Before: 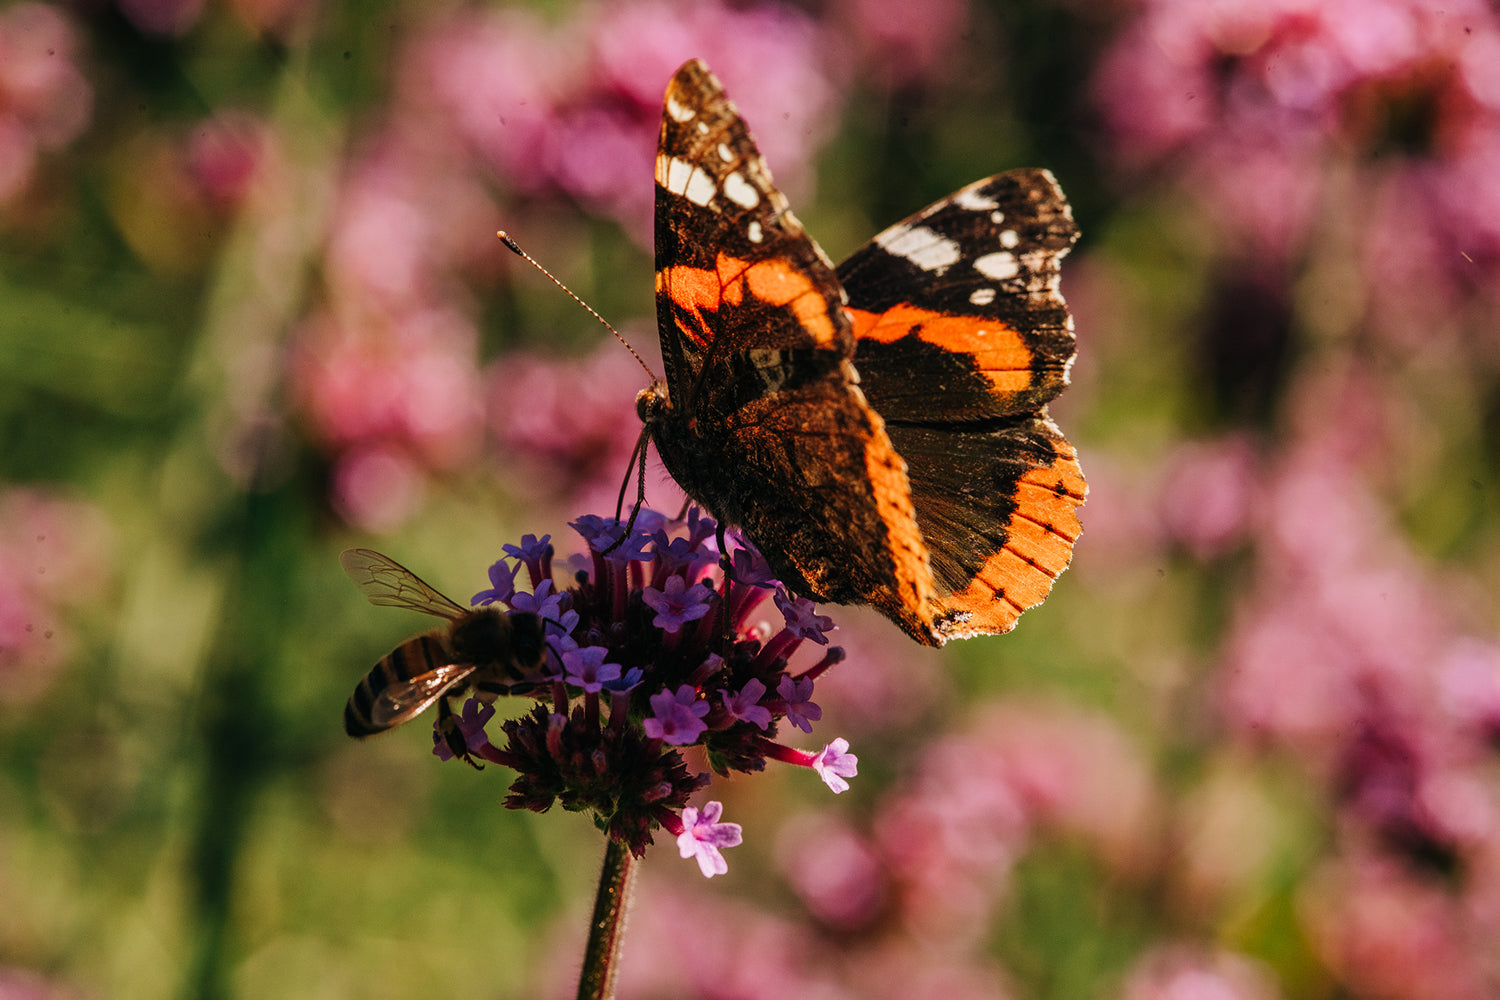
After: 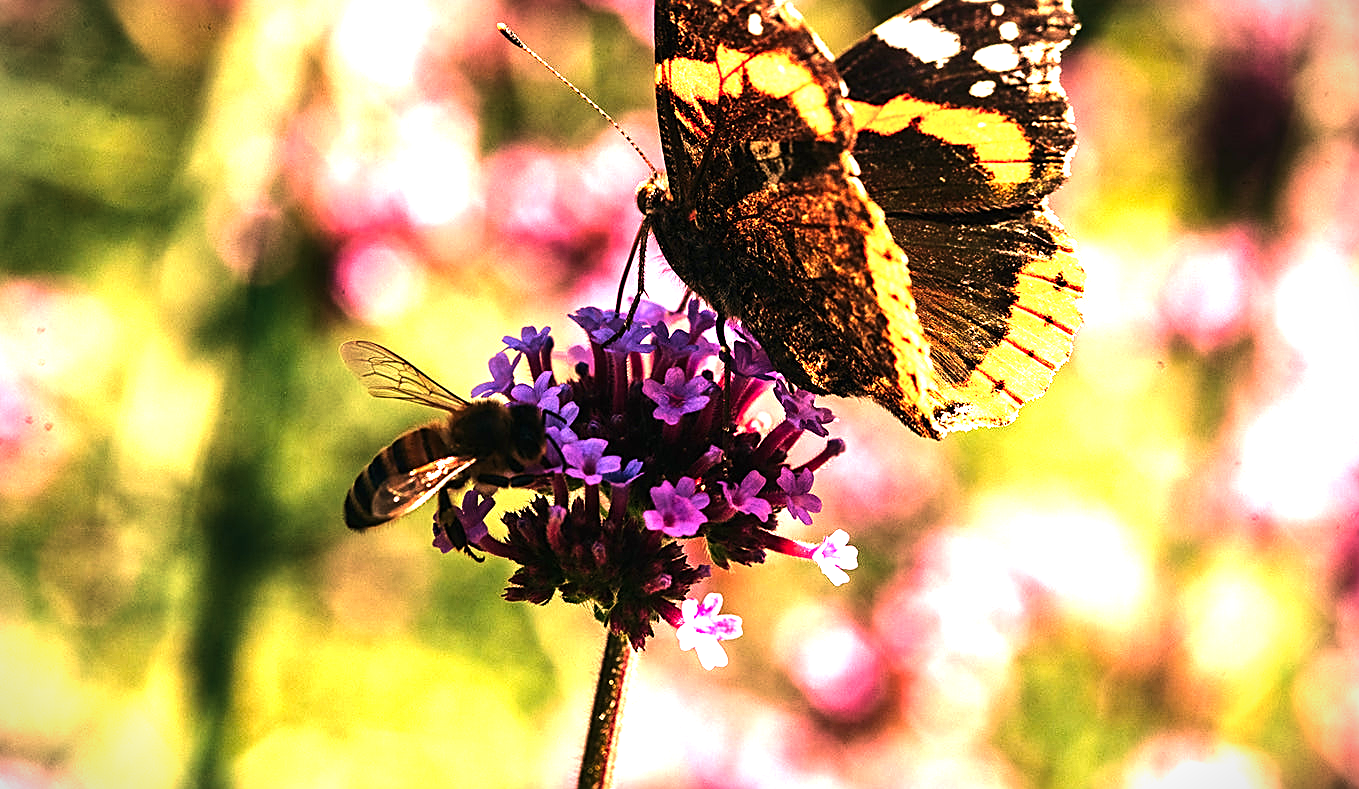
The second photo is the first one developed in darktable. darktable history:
crop: top 20.814%, right 9.387%, bottom 0.271%
exposure: black level correction 0, exposure 1.454 EV, compensate highlight preservation false
velvia: strength 45.11%
sharpen: on, module defaults
tone equalizer: -8 EV -1.09 EV, -7 EV -1.03 EV, -6 EV -0.875 EV, -5 EV -0.606 EV, -3 EV 0.543 EV, -2 EV 0.866 EV, -1 EV 1 EV, +0 EV 1.08 EV, edges refinement/feathering 500, mask exposure compensation -1.57 EV, preserve details no
vignetting: fall-off start 99.87%, width/height ratio 1.304
color balance rgb: perceptual saturation grading › global saturation 0.893%, global vibrance 15.713%
color correction: highlights a* 12.53, highlights b* 5.58
